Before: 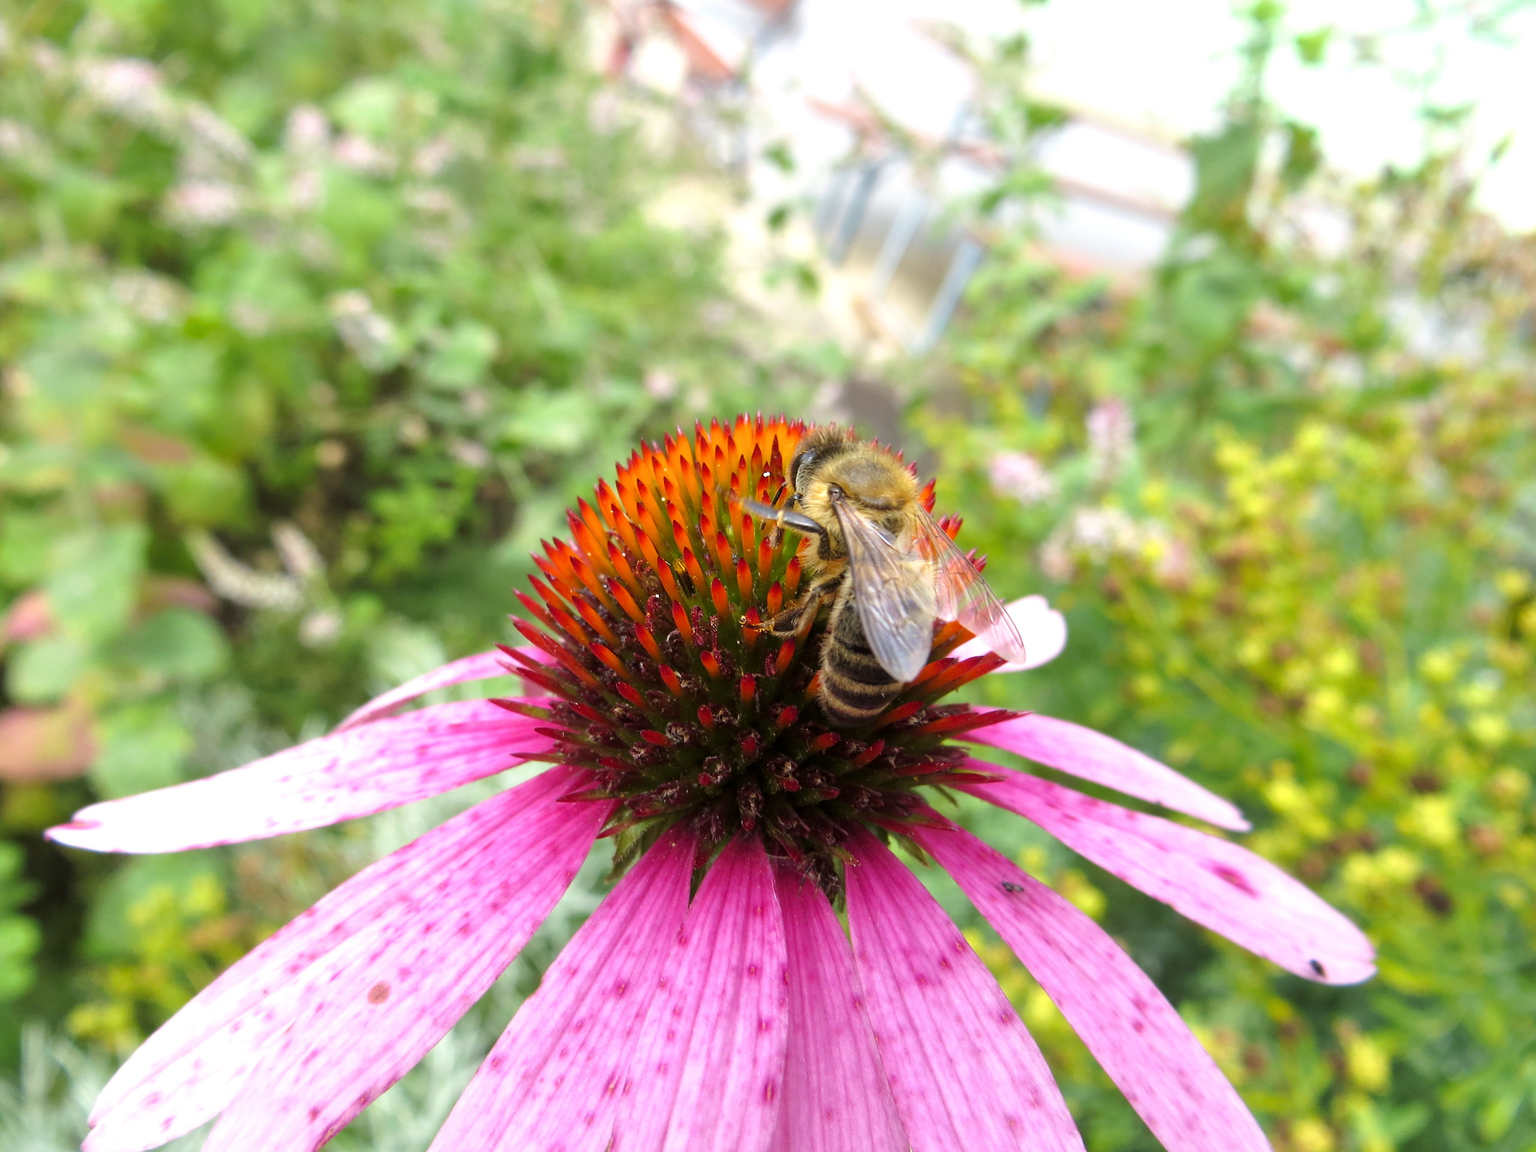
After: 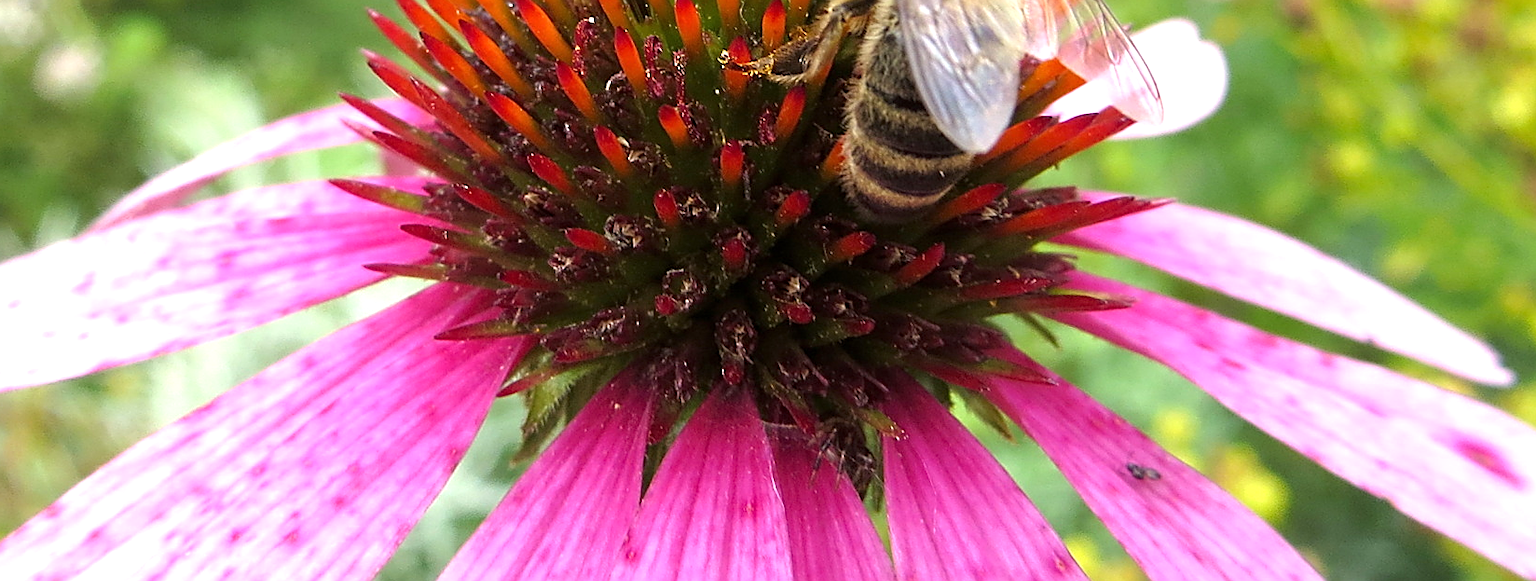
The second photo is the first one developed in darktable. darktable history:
crop: left 18.026%, top 50.629%, right 17.567%, bottom 16.868%
sharpen: amount 0.745
exposure: exposure 0.376 EV, compensate exposure bias true, compensate highlight preservation false
